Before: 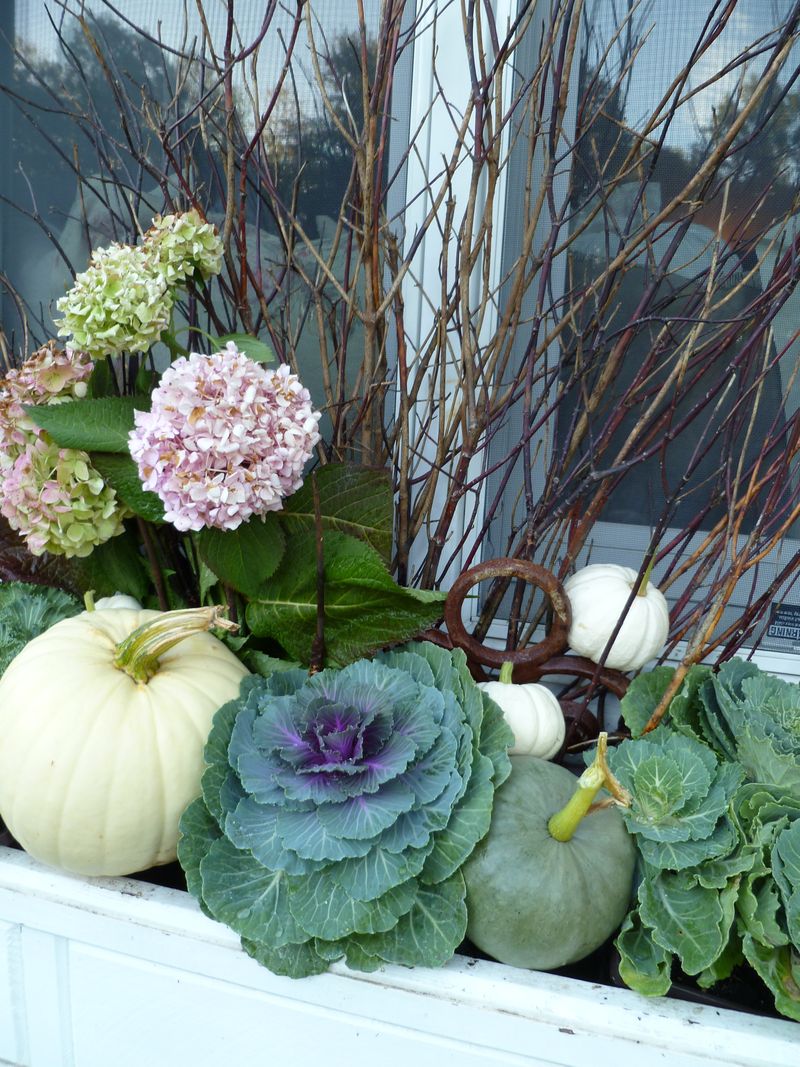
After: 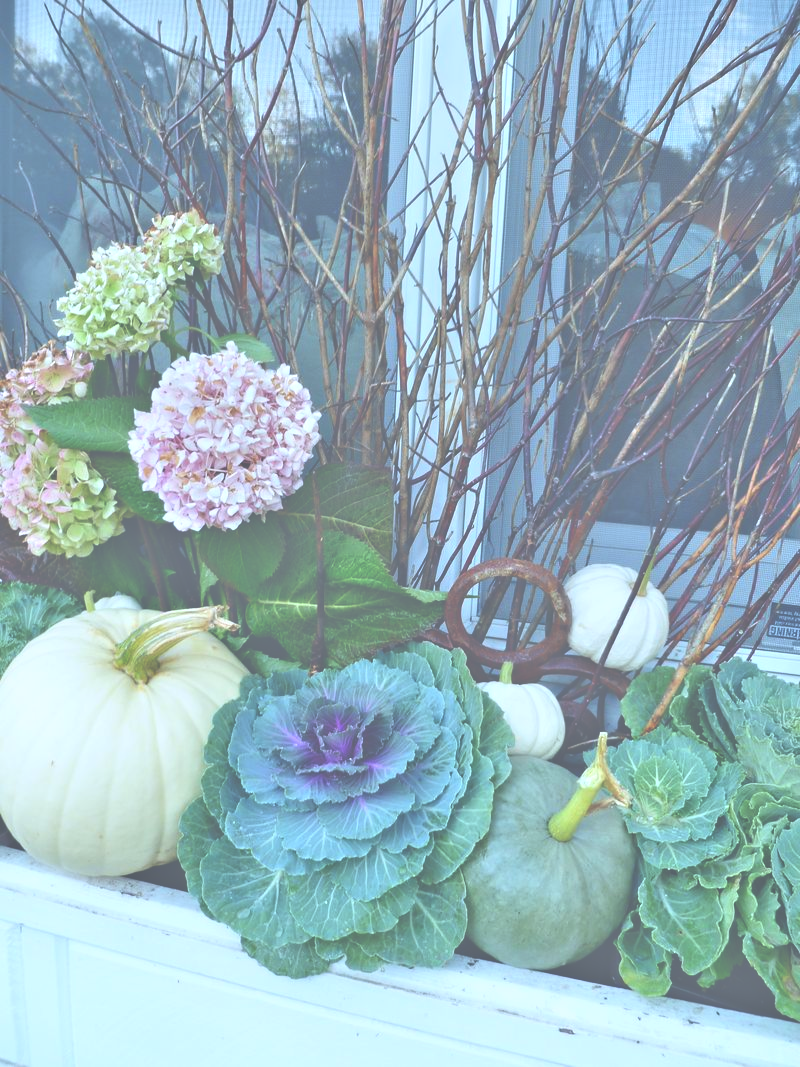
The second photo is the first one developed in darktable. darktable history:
color calibration: x 0.37, y 0.382, temperature 4313.32 K
exposure: black level correction -0.062, exposure -0.05 EV, compensate highlight preservation false
contrast brightness saturation: contrast 0.1, brightness 0.02, saturation 0.02
tone equalizer: -8 EV 2 EV, -7 EV 2 EV, -6 EV 2 EV, -5 EV 2 EV, -4 EV 2 EV, -3 EV 1.5 EV, -2 EV 1 EV, -1 EV 0.5 EV
